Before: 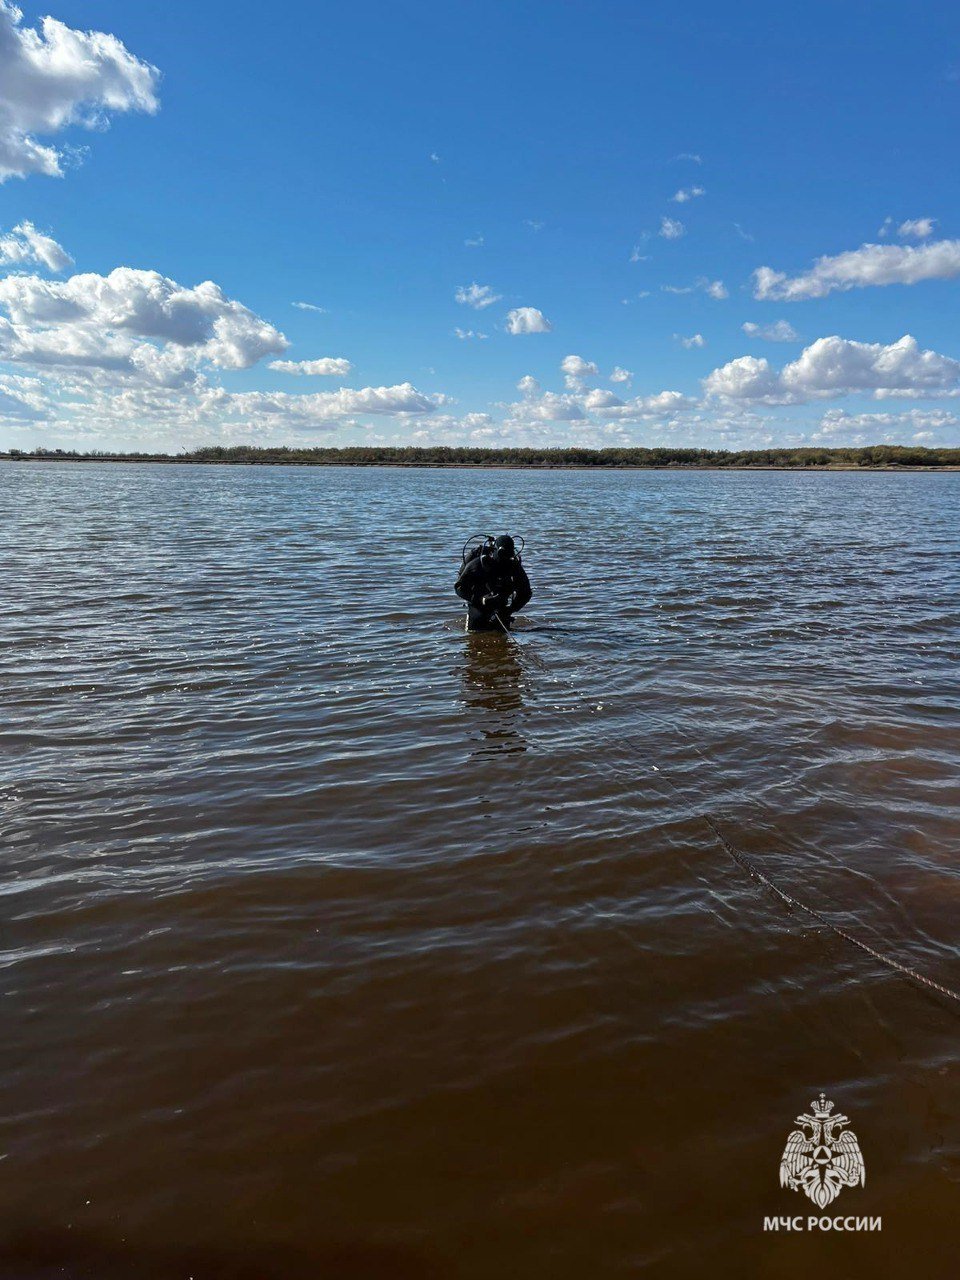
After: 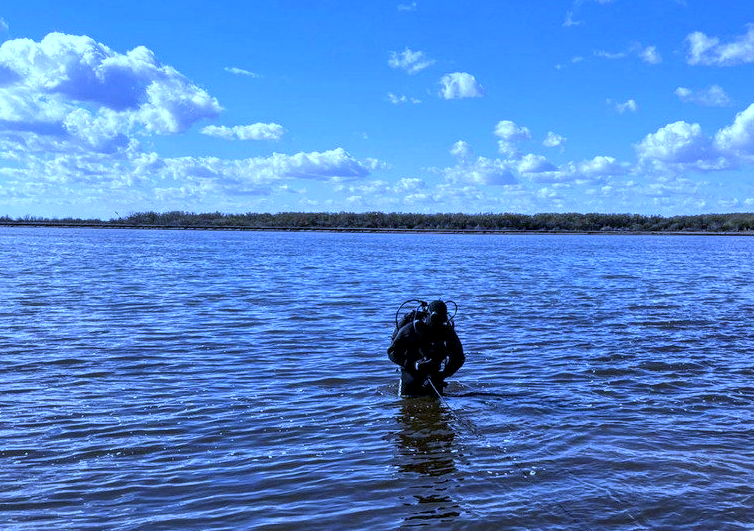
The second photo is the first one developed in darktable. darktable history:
crop: left 7.036%, top 18.398%, right 14.379%, bottom 40.043%
local contrast: on, module defaults
white balance: red 0.766, blue 1.537
